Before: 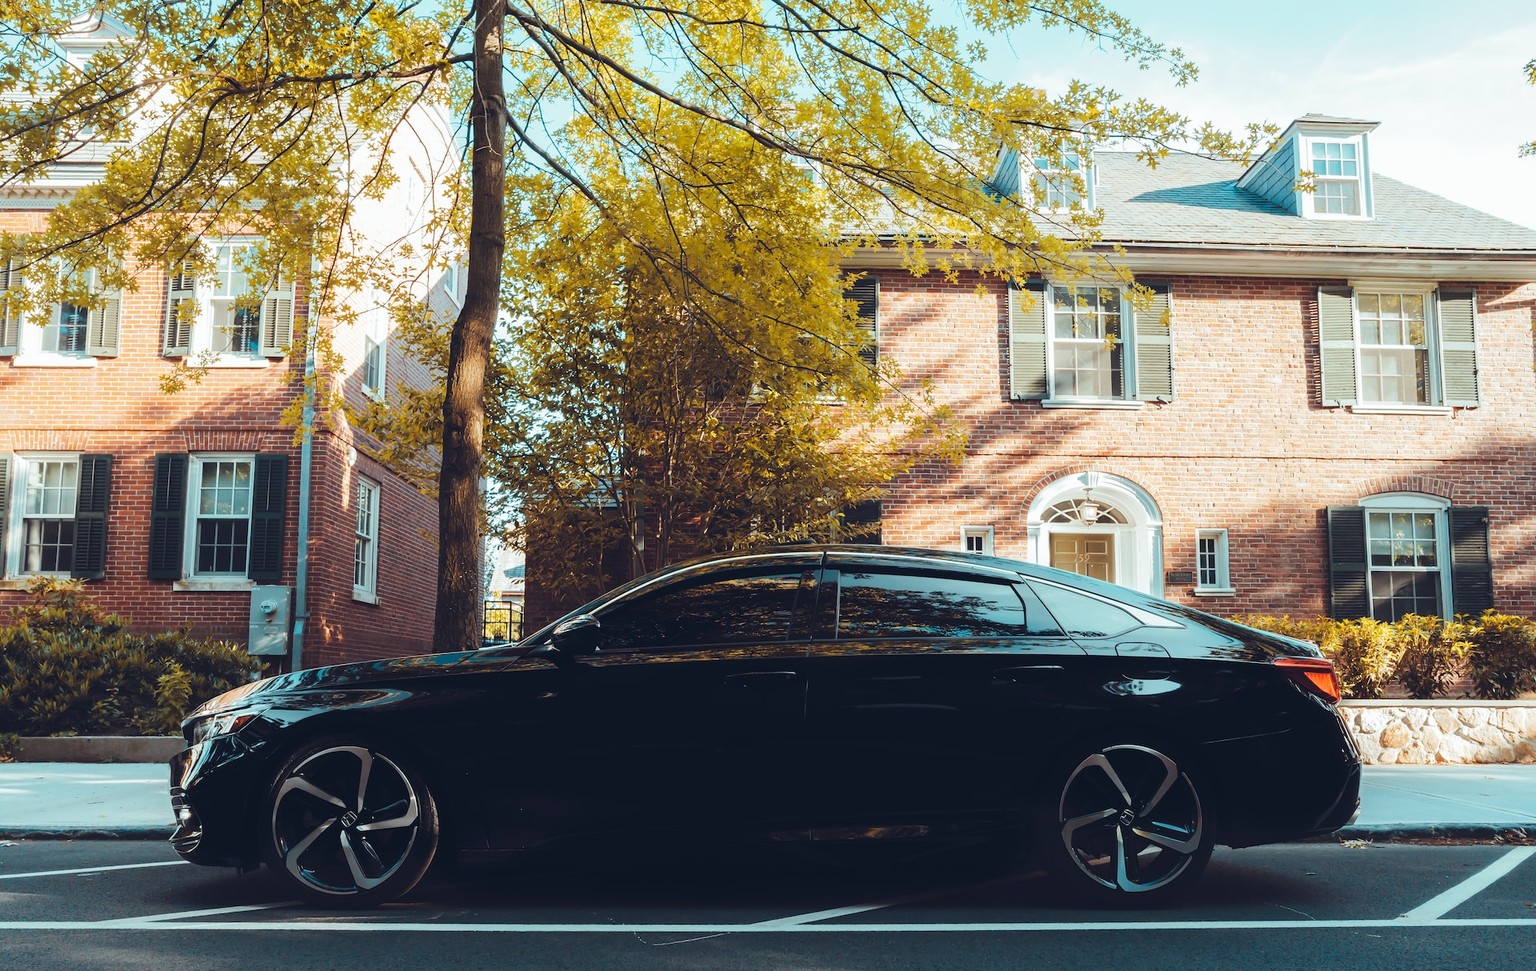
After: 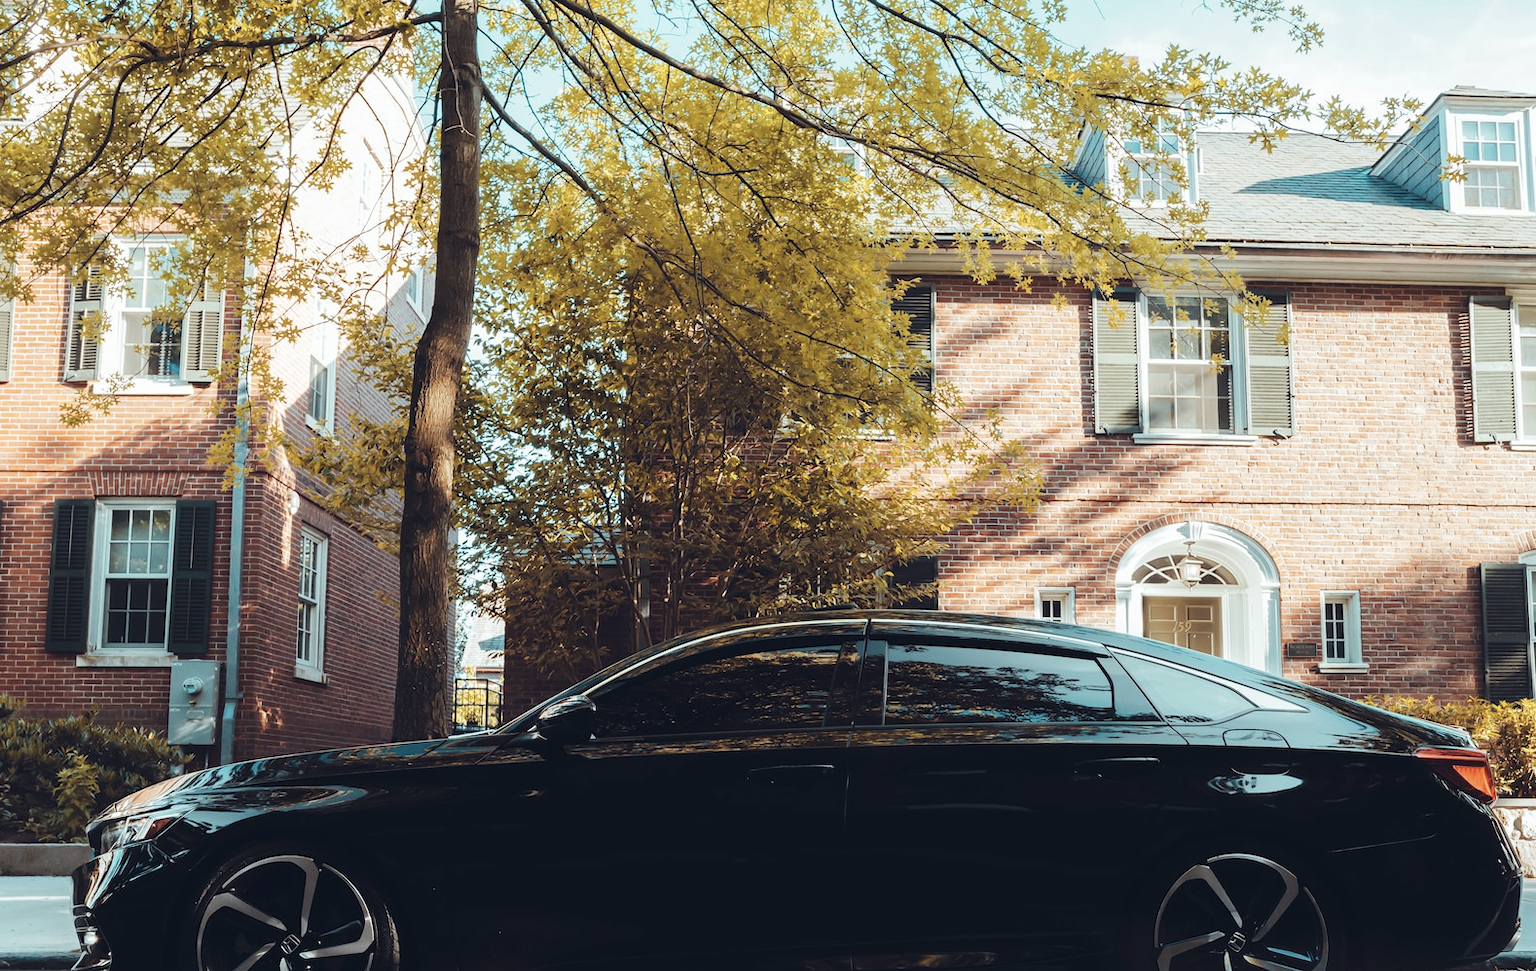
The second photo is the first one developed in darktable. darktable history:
crop and rotate: left 7.196%, top 4.574%, right 10.605%, bottom 13.178%
contrast brightness saturation: contrast 0.06, brightness -0.01, saturation -0.23
